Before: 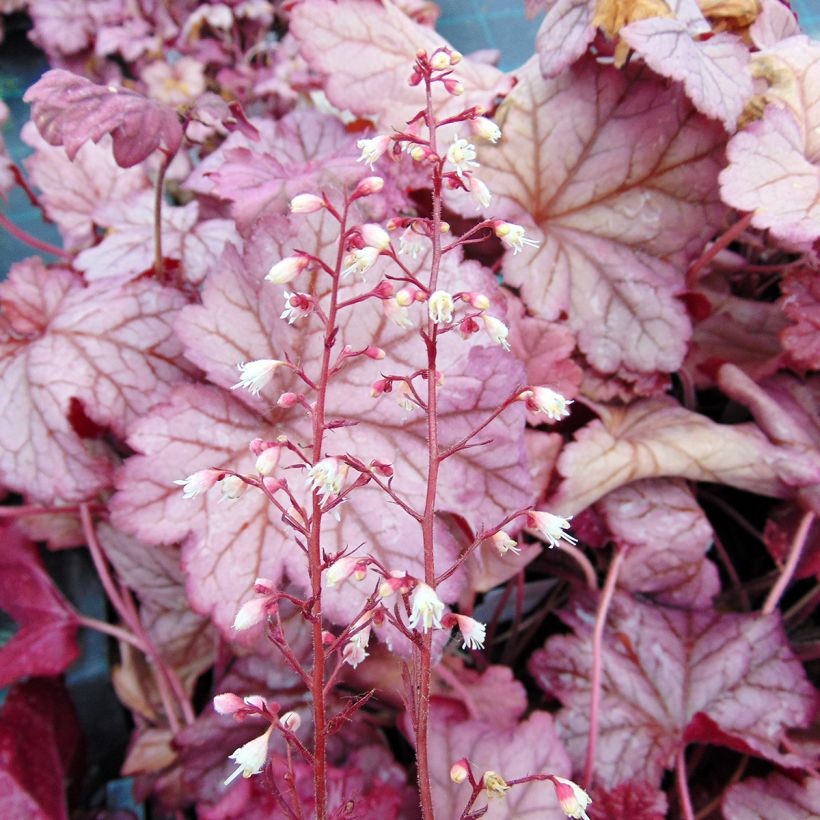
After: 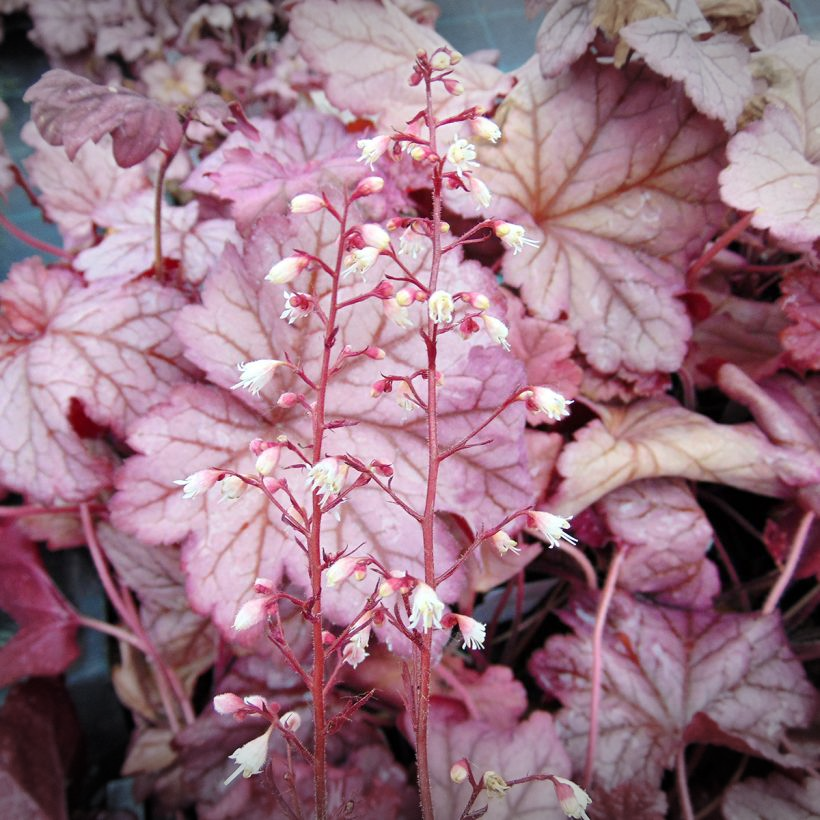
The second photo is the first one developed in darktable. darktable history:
vignetting: fall-off start 100.38%, width/height ratio 1.307
